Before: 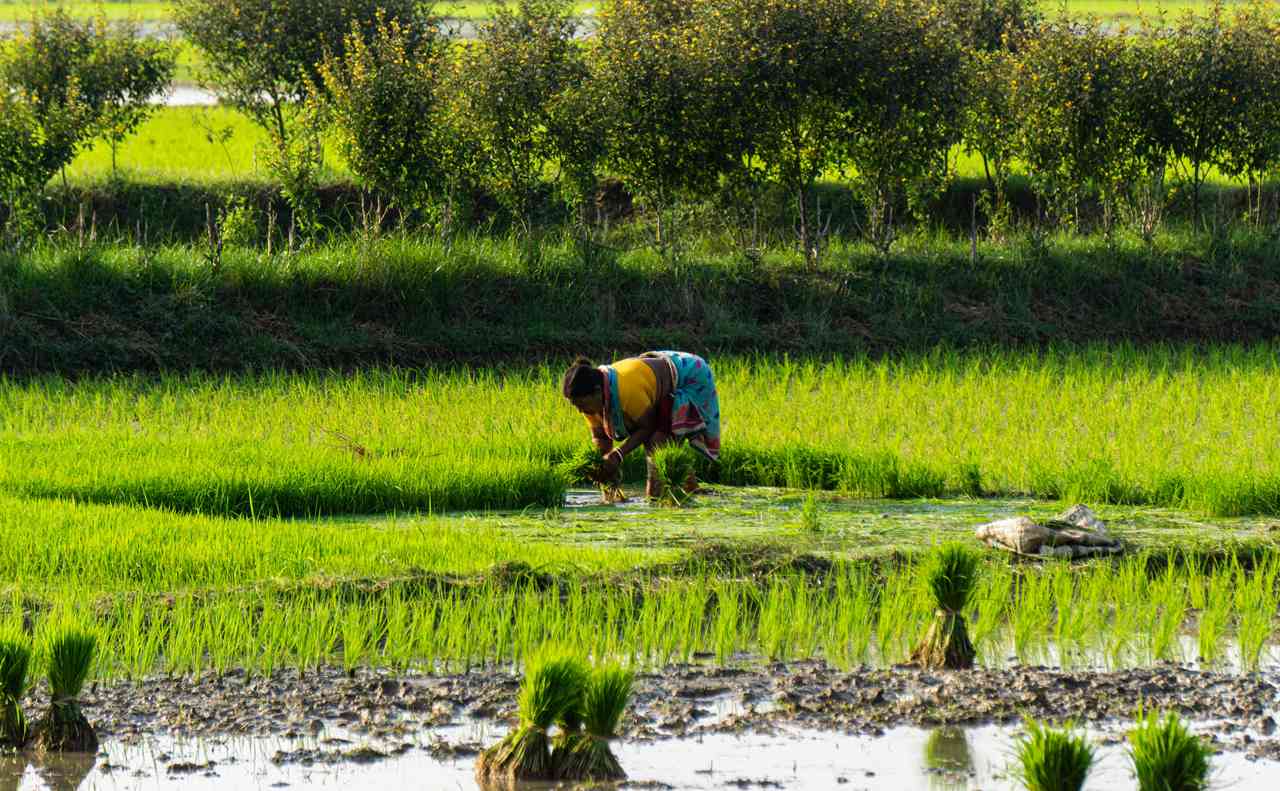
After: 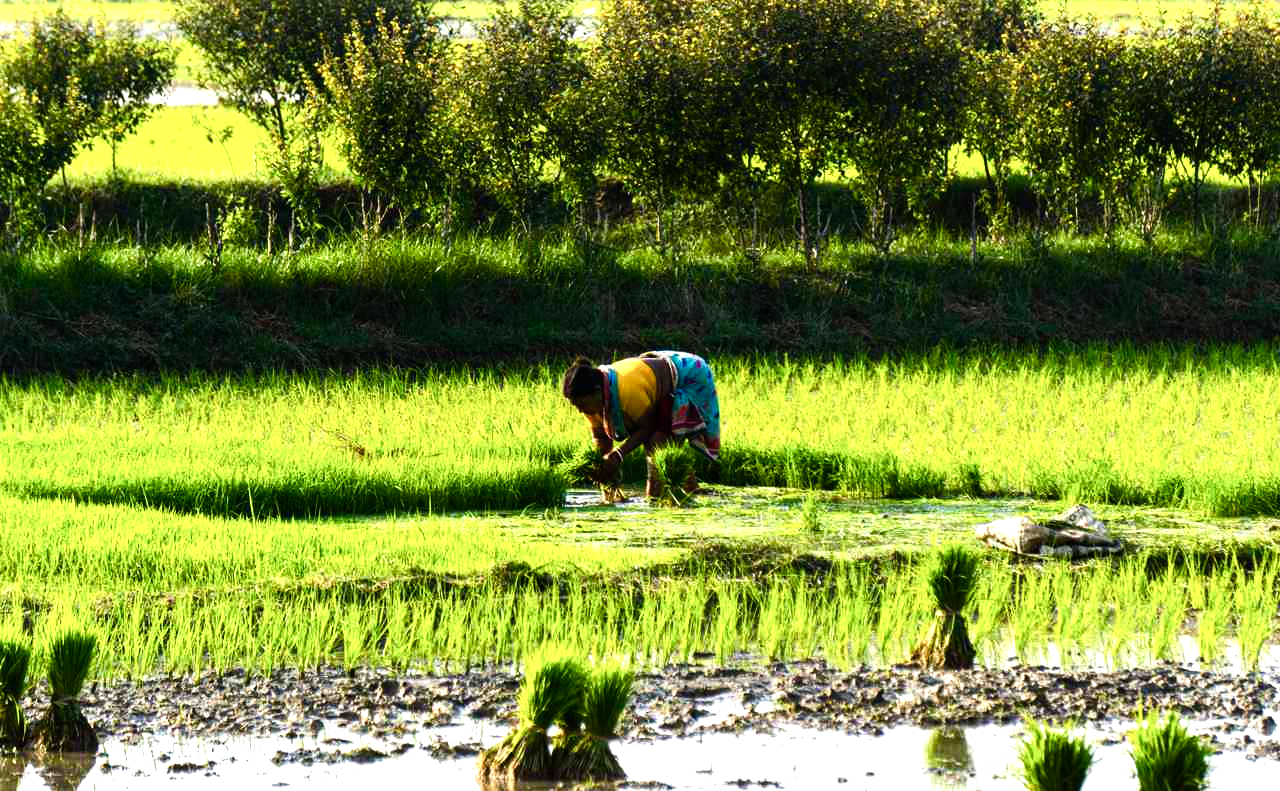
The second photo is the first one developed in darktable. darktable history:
tone equalizer: -8 EV -0.75 EV, -7 EV -0.7 EV, -6 EV -0.6 EV, -5 EV -0.4 EV, -3 EV 0.4 EV, -2 EV 0.6 EV, -1 EV 0.7 EV, +0 EV 0.75 EV, edges refinement/feathering 500, mask exposure compensation -1.57 EV, preserve details no
color balance rgb: linear chroma grading › shadows 32%, linear chroma grading › global chroma -2%, linear chroma grading › mid-tones 4%, perceptual saturation grading › global saturation -2%, perceptual saturation grading › highlights -8%, perceptual saturation grading › mid-tones 8%, perceptual saturation grading › shadows 4%, perceptual brilliance grading › highlights 8%, perceptual brilliance grading › mid-tones 4%, perceptual brilliance grading › shadows 2%, global vibrance 16%, saturation formula JzAzBz (2021)
